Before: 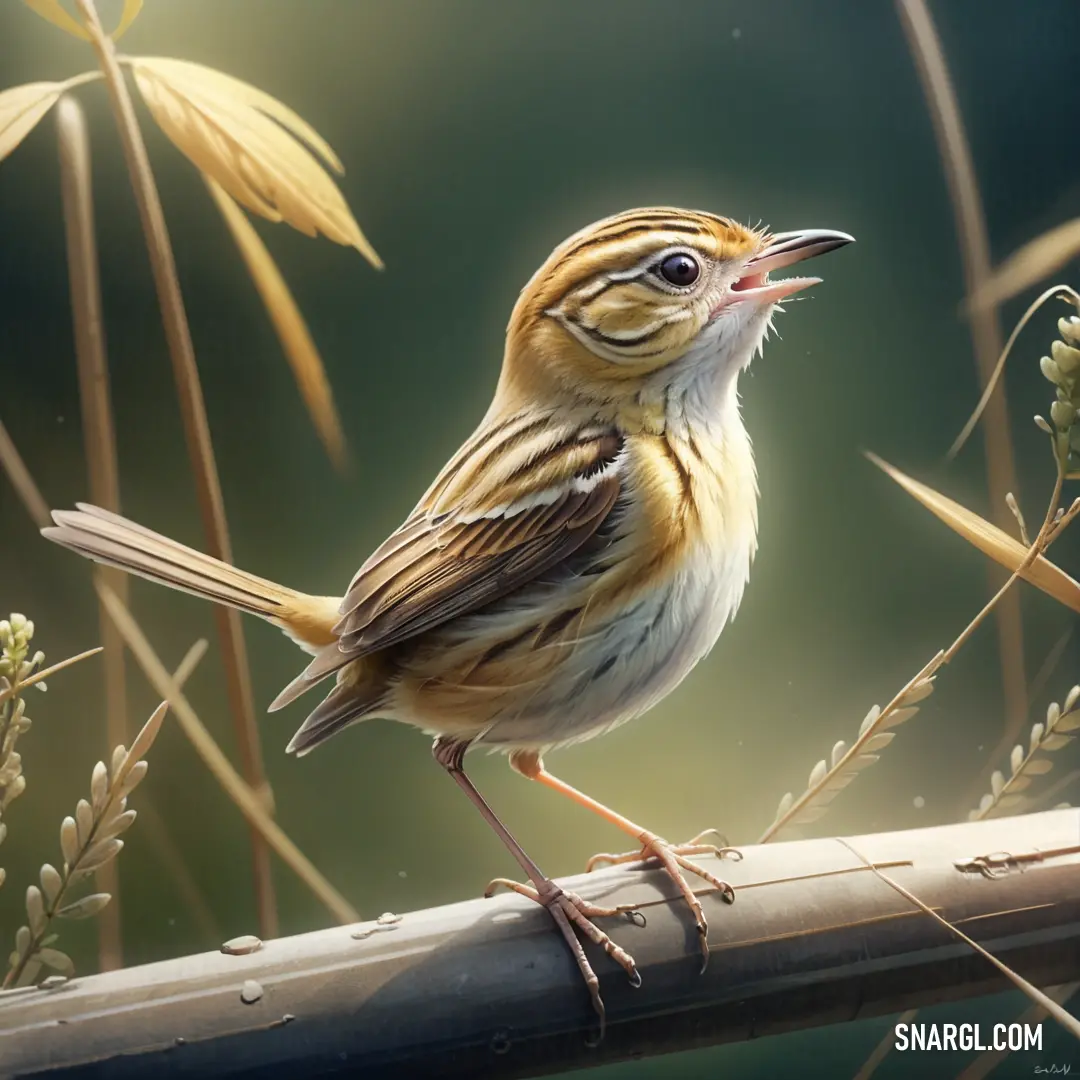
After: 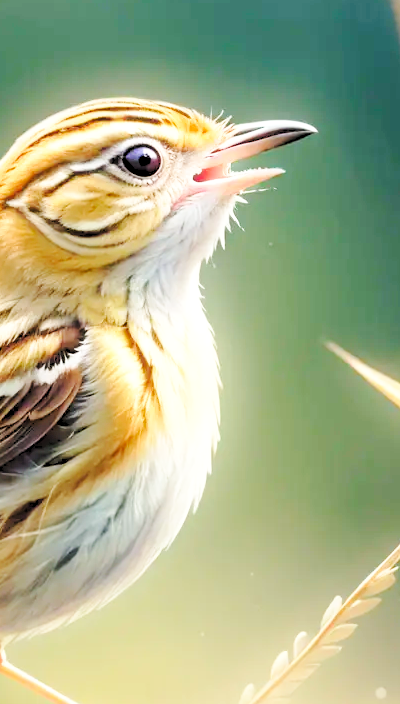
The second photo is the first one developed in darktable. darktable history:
levels: levels [0.072, 0.414, 0.976]
crop and rotate: left 49.834%, top 10.133%, right 13.099%, bottom 24.601%
base curve: curves: ch0 [(0, 0) (0.028, 0.03) (0.121, 0.232) (0.46, 0.748) (0.859, 0.968) (1, 1)], preserve colors none
